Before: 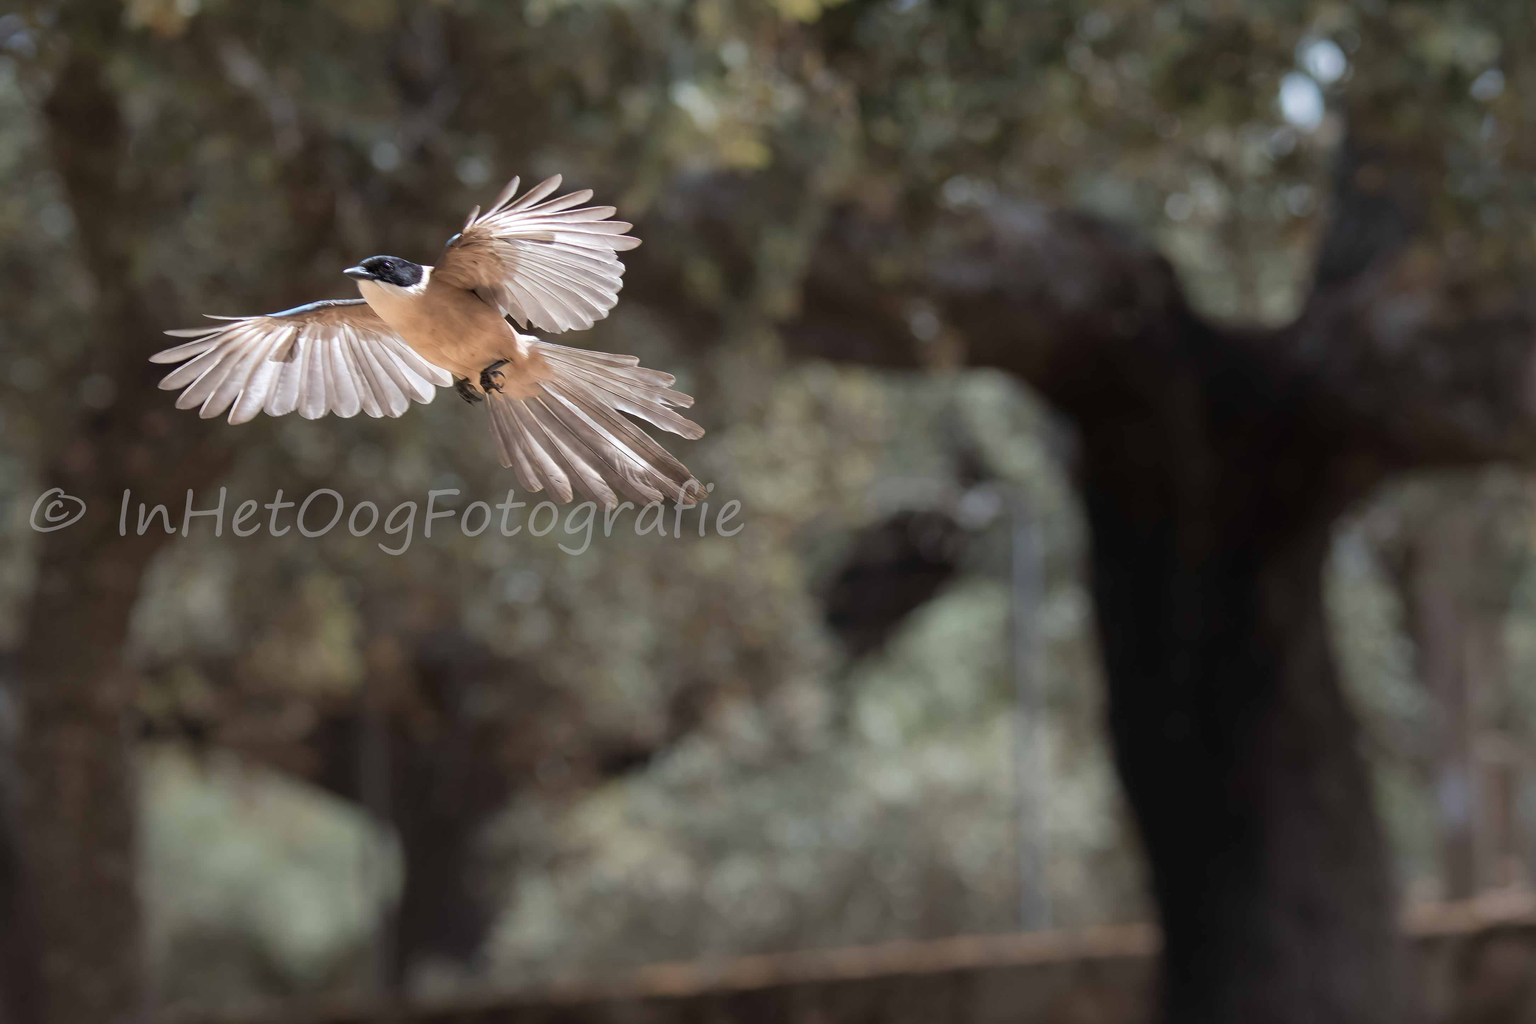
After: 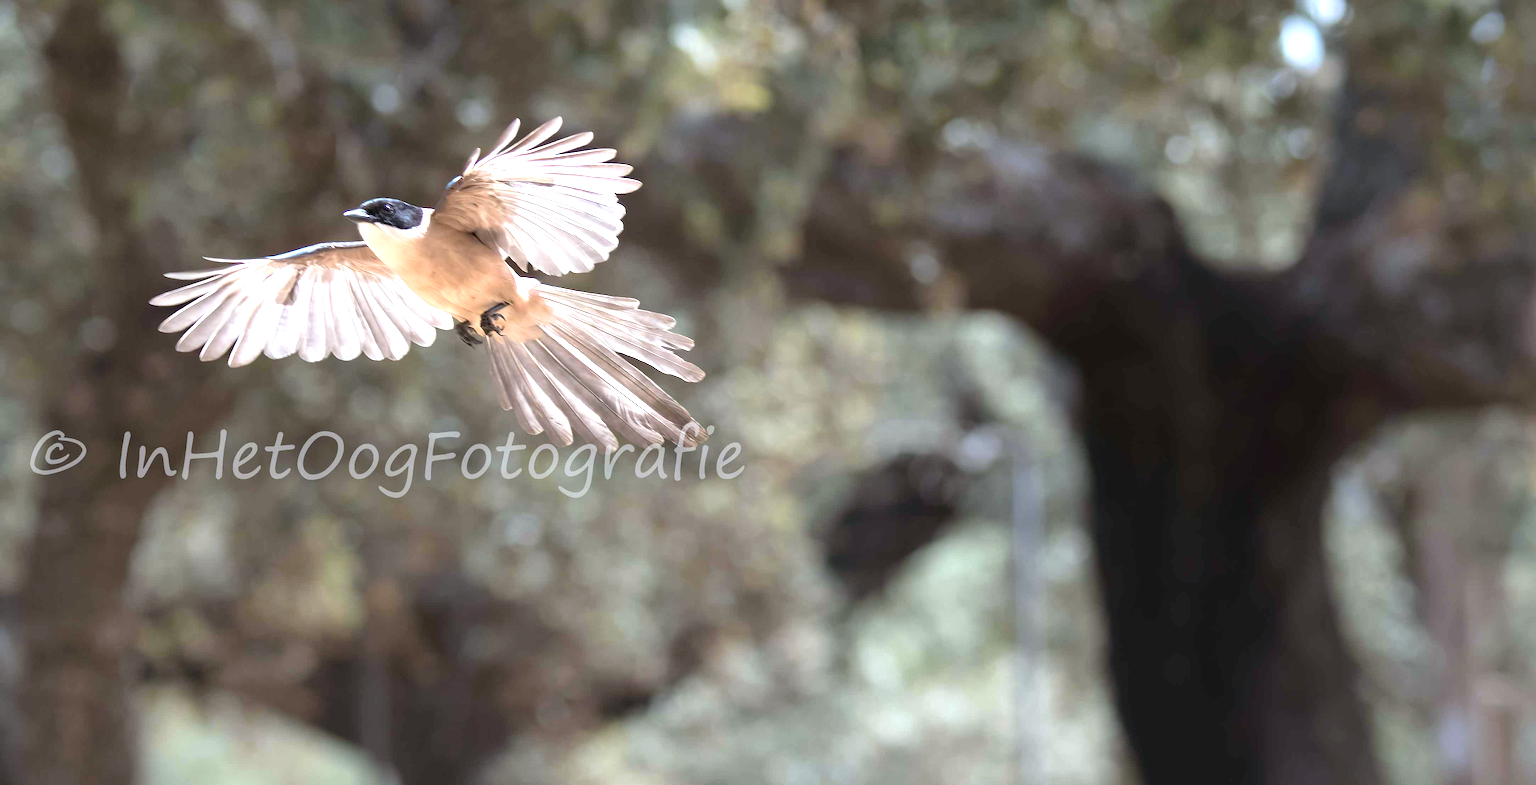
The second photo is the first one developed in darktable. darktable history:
white balance: red 0.967, blue 1.049
crop: top 5.667%, bottom 17.637%
exposure: black level correction 0, exposure 1.2 EV, compensate highlight preservation false
